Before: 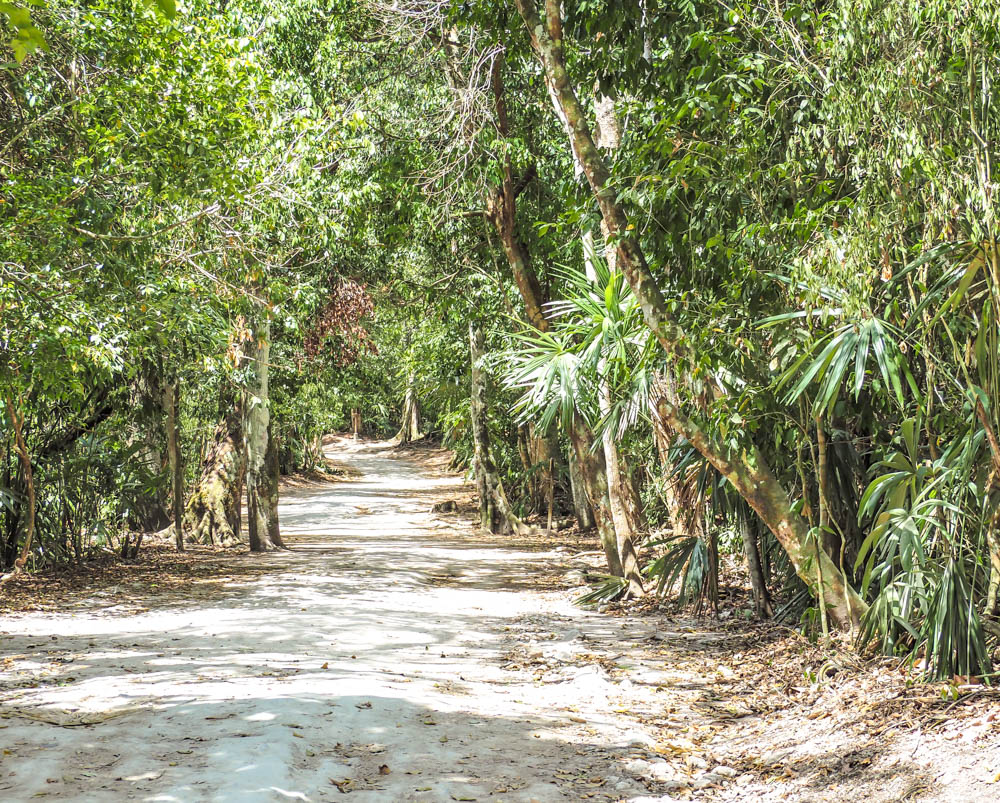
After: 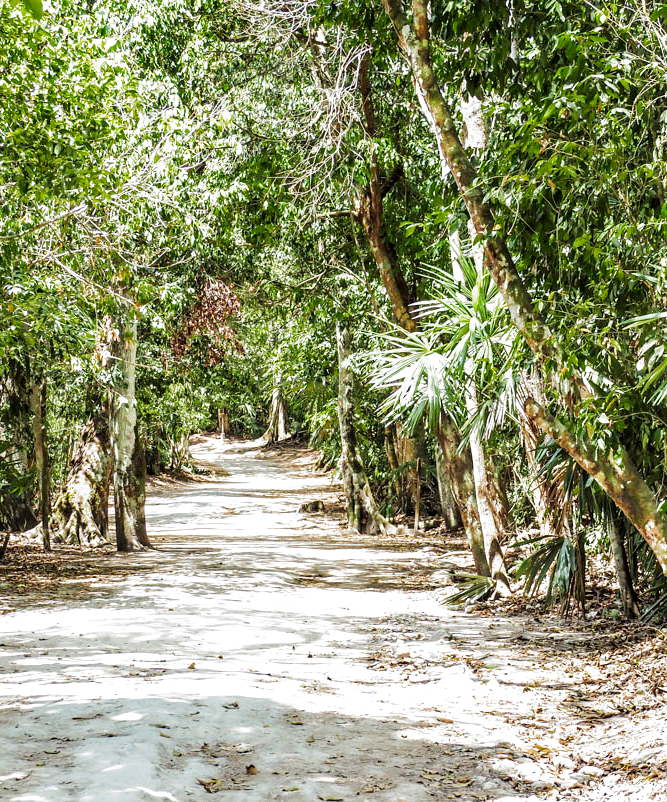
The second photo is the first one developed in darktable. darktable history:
filmic rgb: black relative exposure -8.28 EV, white relative exposure 2.2 EV, target white luminance 99.985%, hardness 7.07, latitude 75.43%, contrast 1.315, highlights saturation mix -2.48%, shadows ↔ highlights balance 30.21%, add noise in highlights 0.002, preserve chrominance no, color science v3 (2019), use custom middle-gray values true, contrast in highlights soft
crop and rotate: left 13.393%, right 19.87%
